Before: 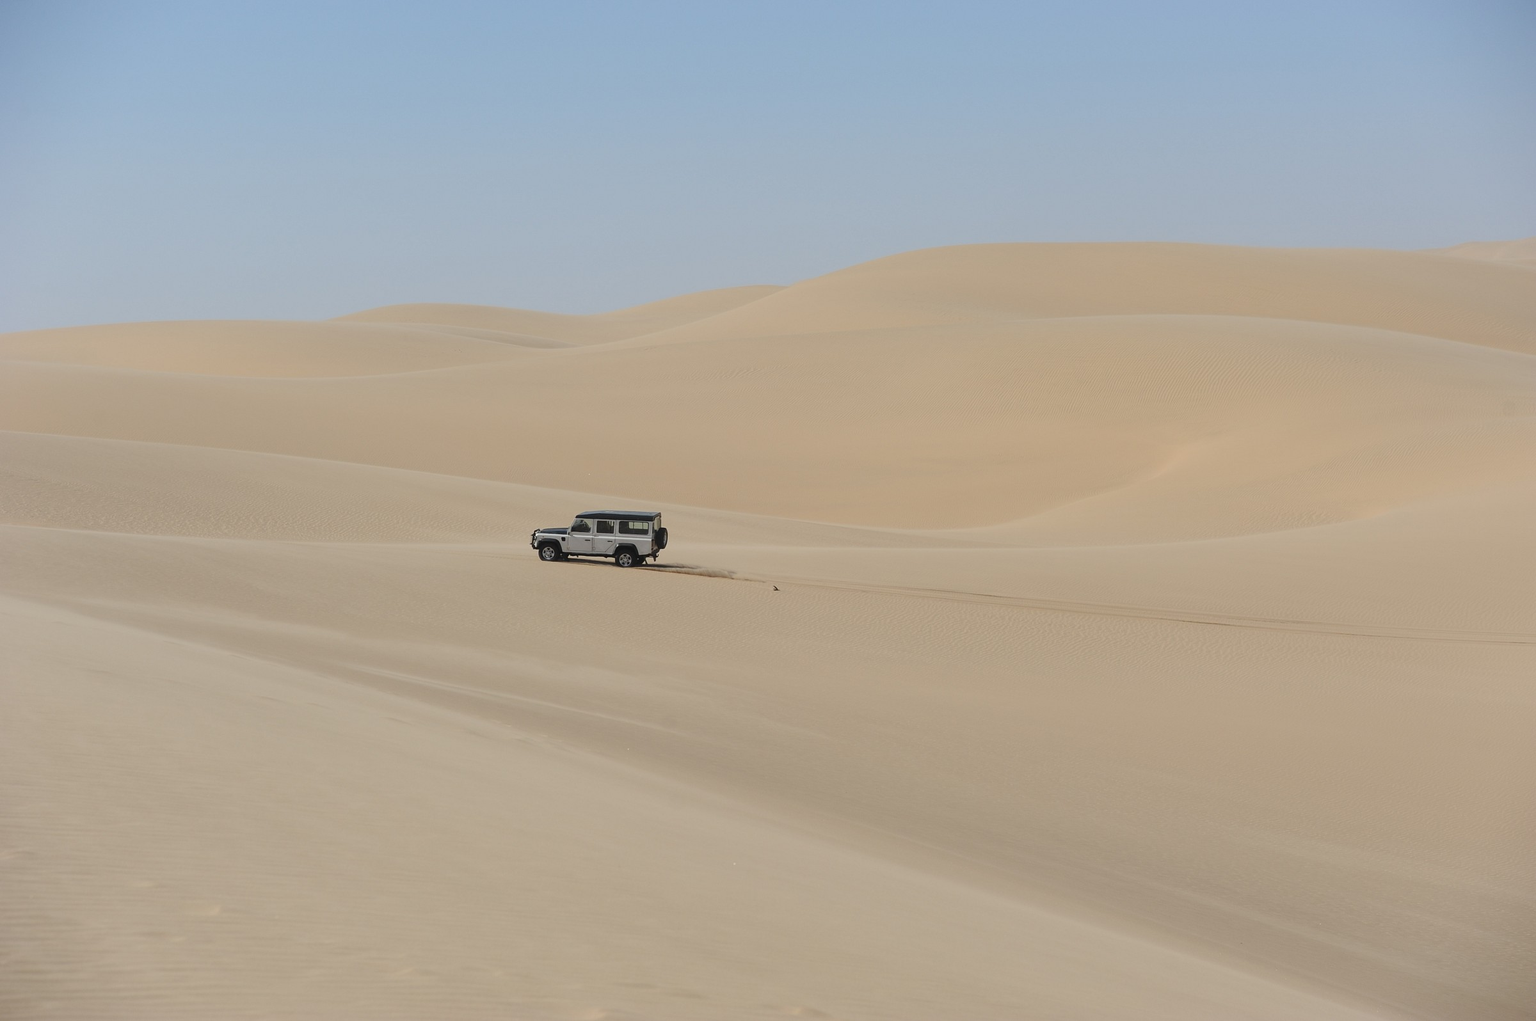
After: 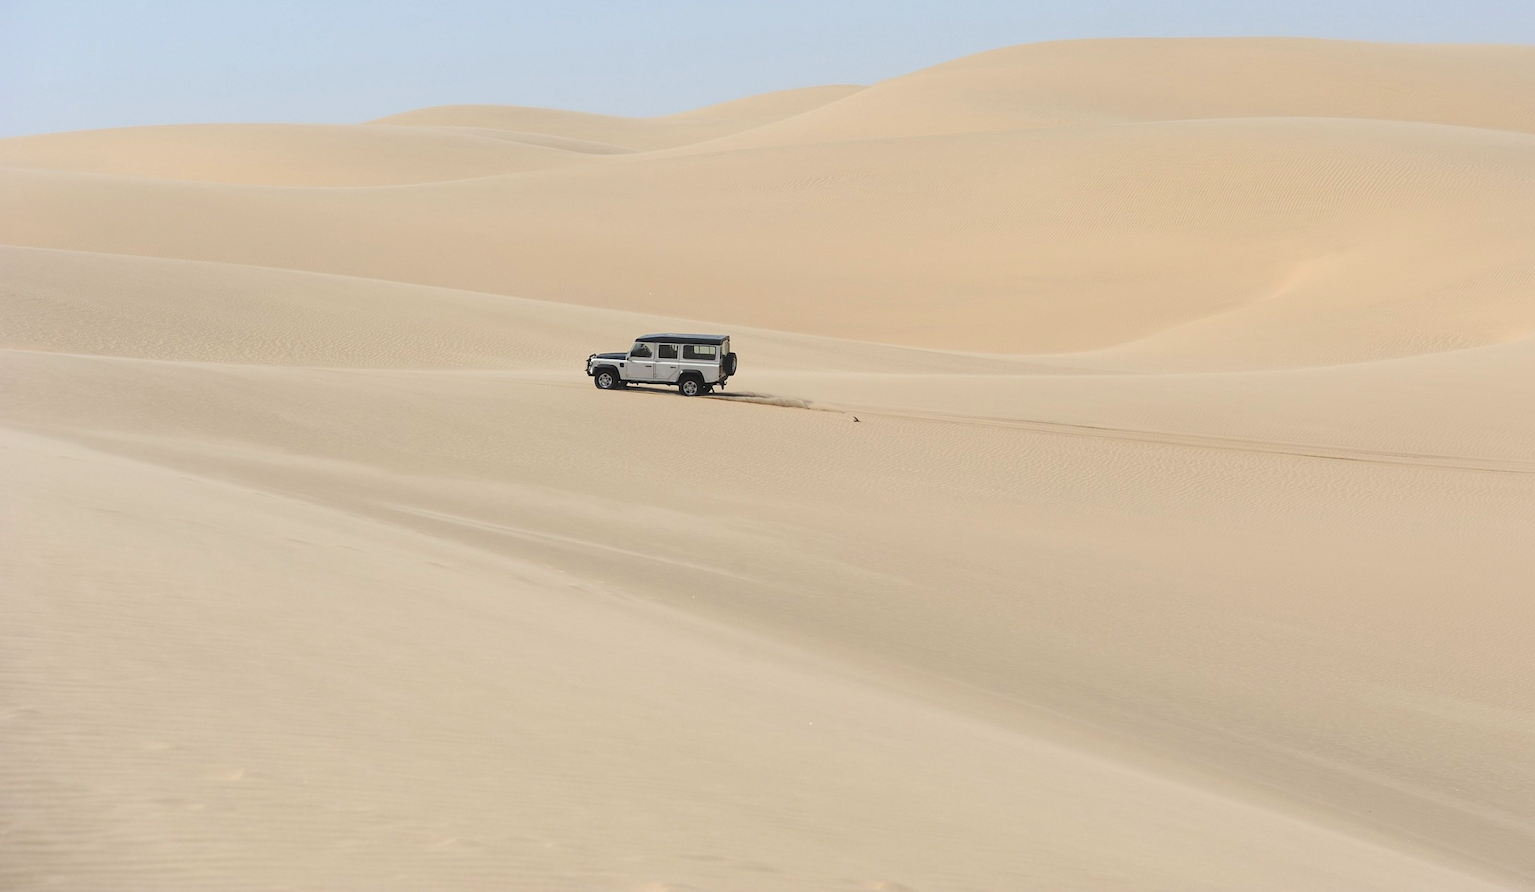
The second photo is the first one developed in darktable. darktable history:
crop: top 20.431%, right 9.352%, bottom 0.312%
exposure: black level correction 0, exposure 0.5 EV, compensate highlight preservation false
